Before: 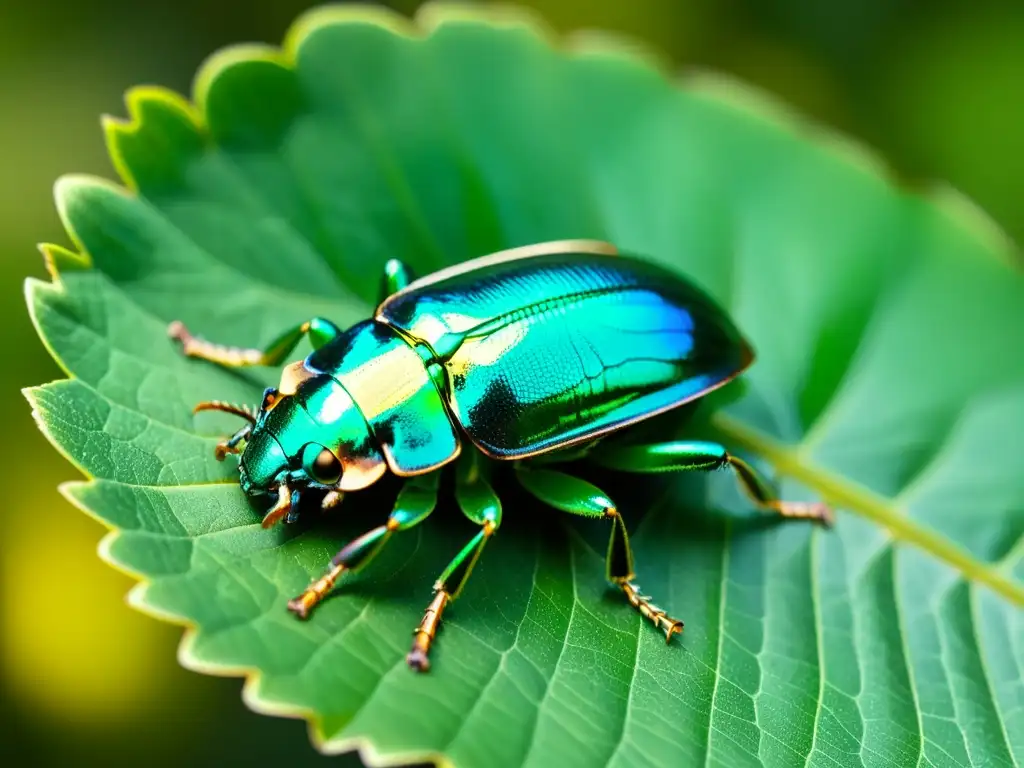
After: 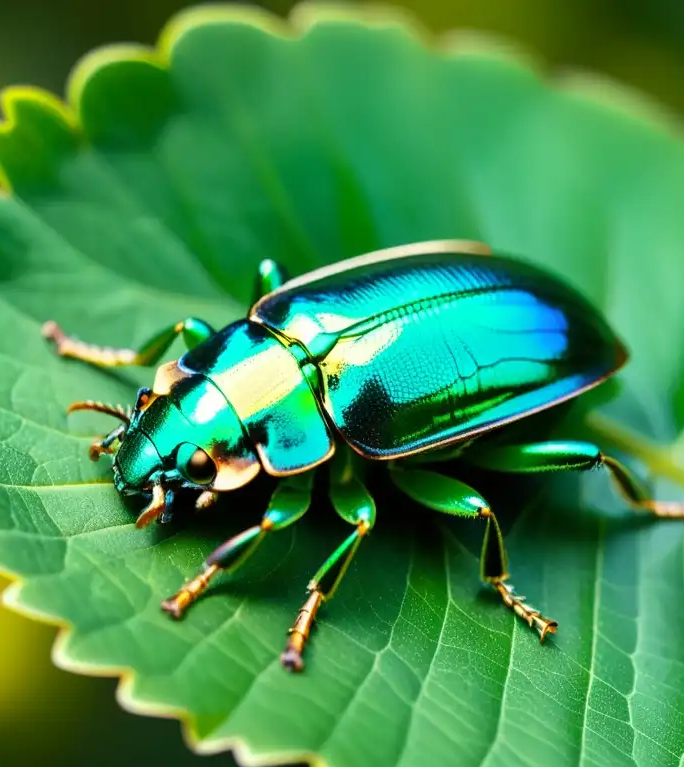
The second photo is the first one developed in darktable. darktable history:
crop and rotate: left 12.394%, right 20.794%
